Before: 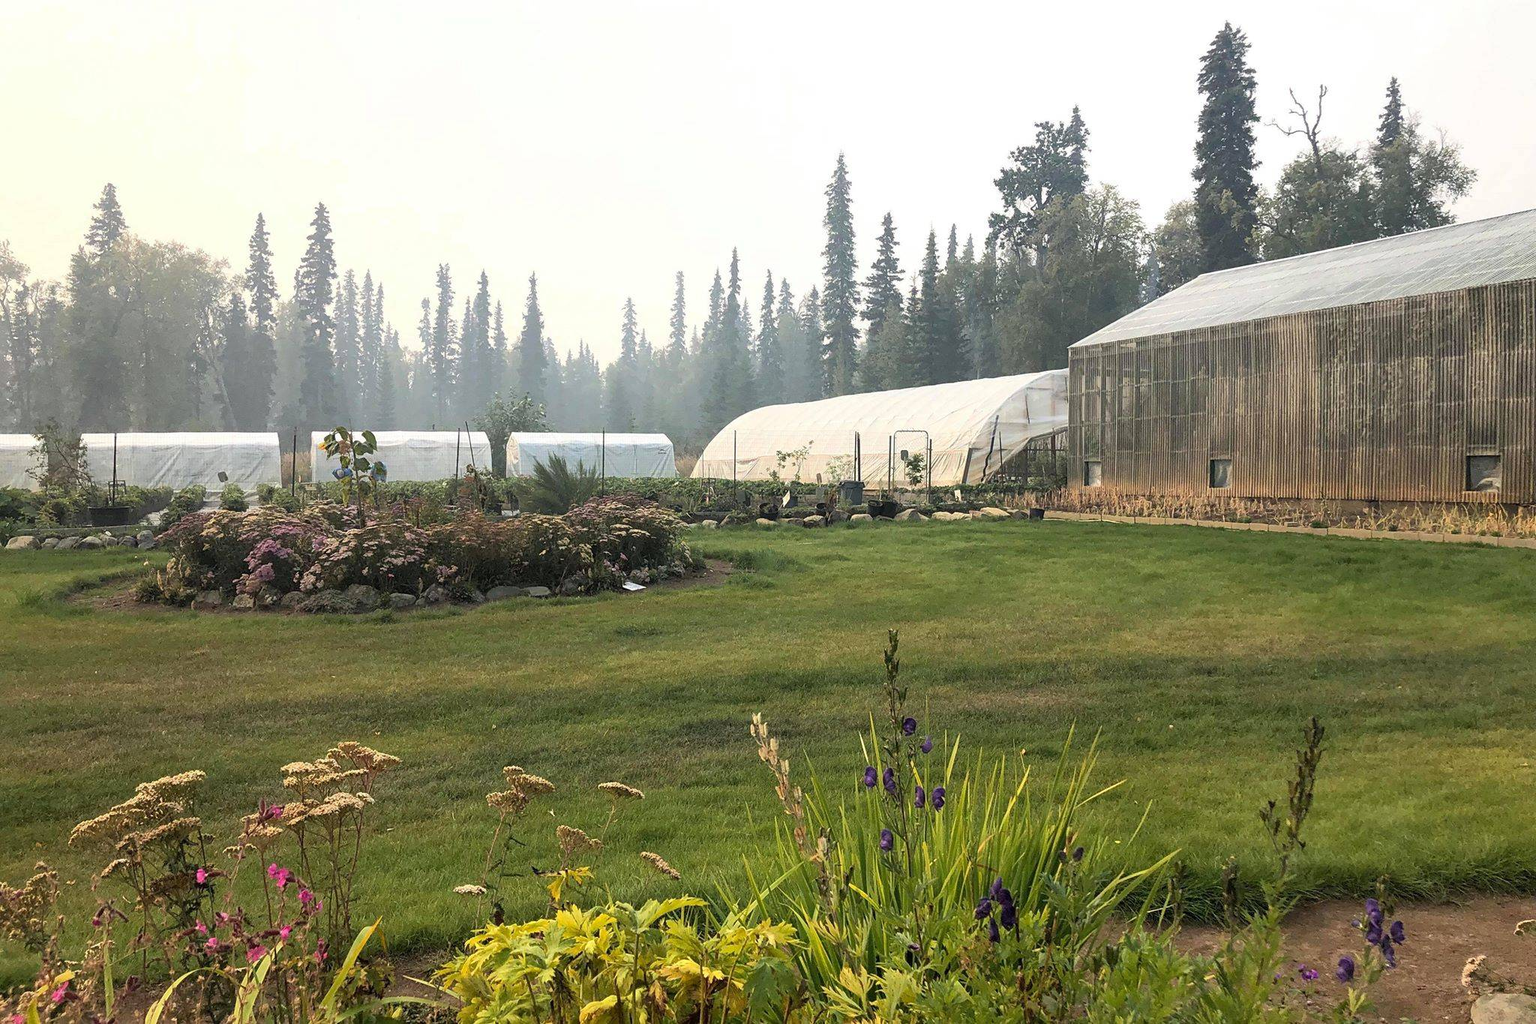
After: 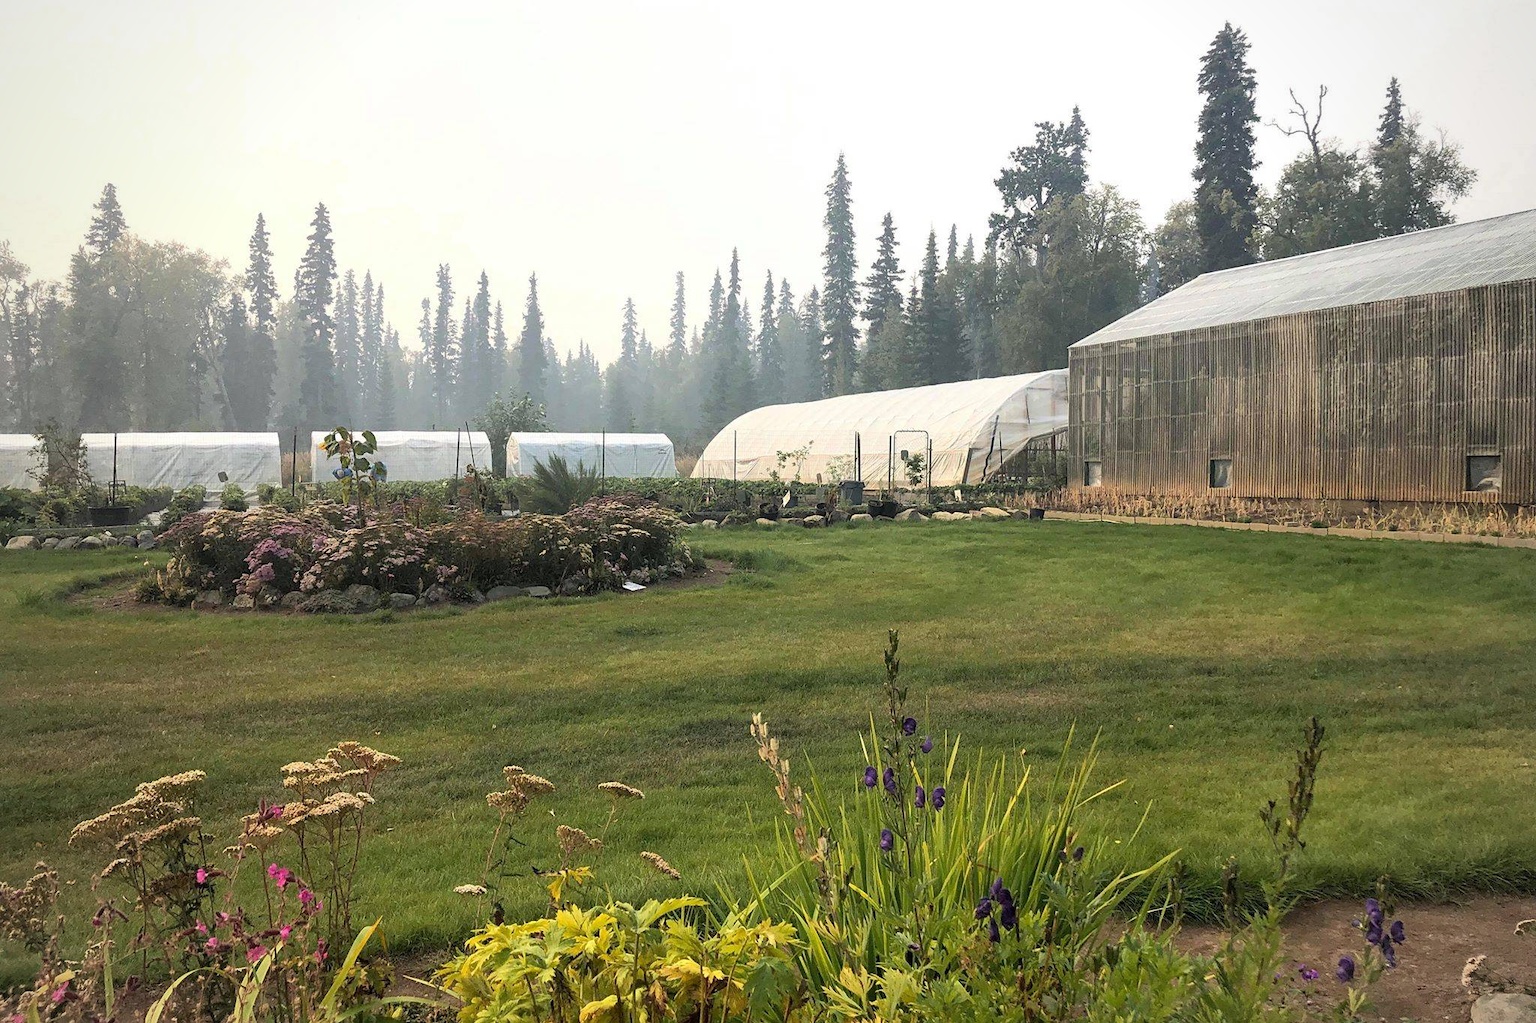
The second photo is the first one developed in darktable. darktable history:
vignetting: fall-off radius 93.93%, saturation -0.658
